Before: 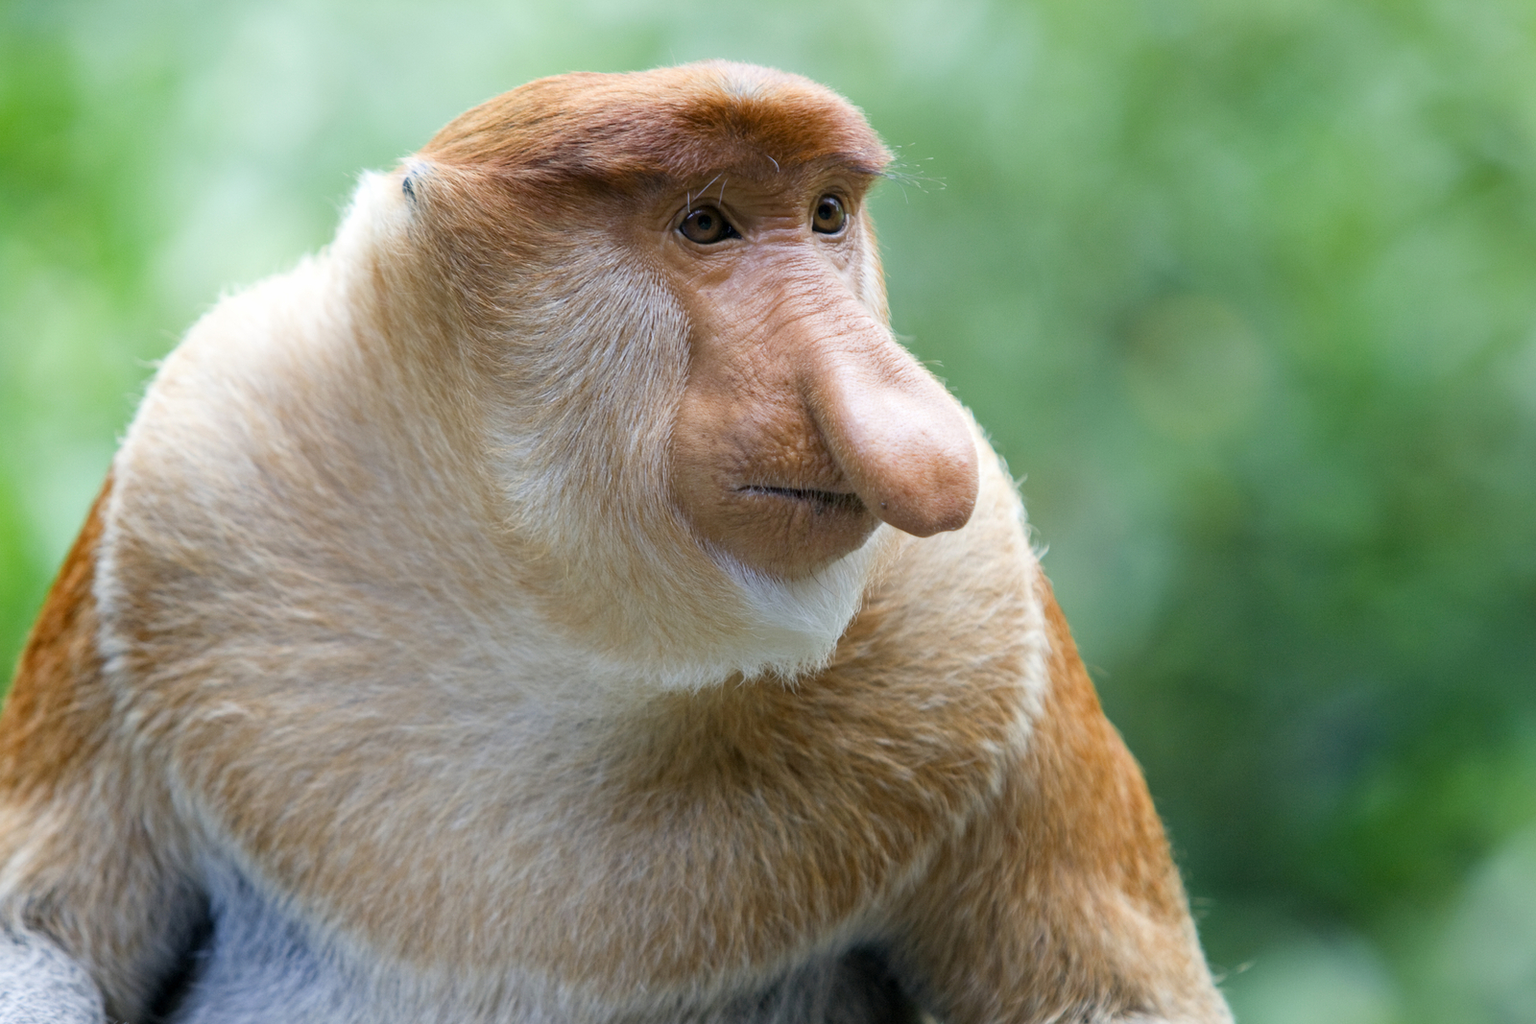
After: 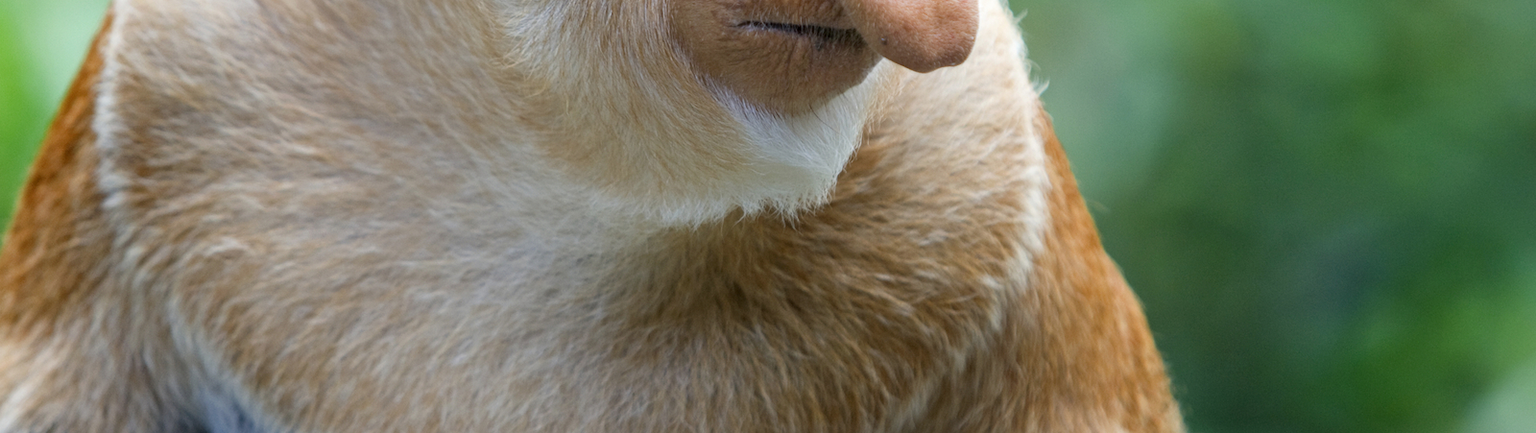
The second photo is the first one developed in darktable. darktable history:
crop: top 45.418%, bottom 12.194%
levels: levels [0, 0.51, 1]
